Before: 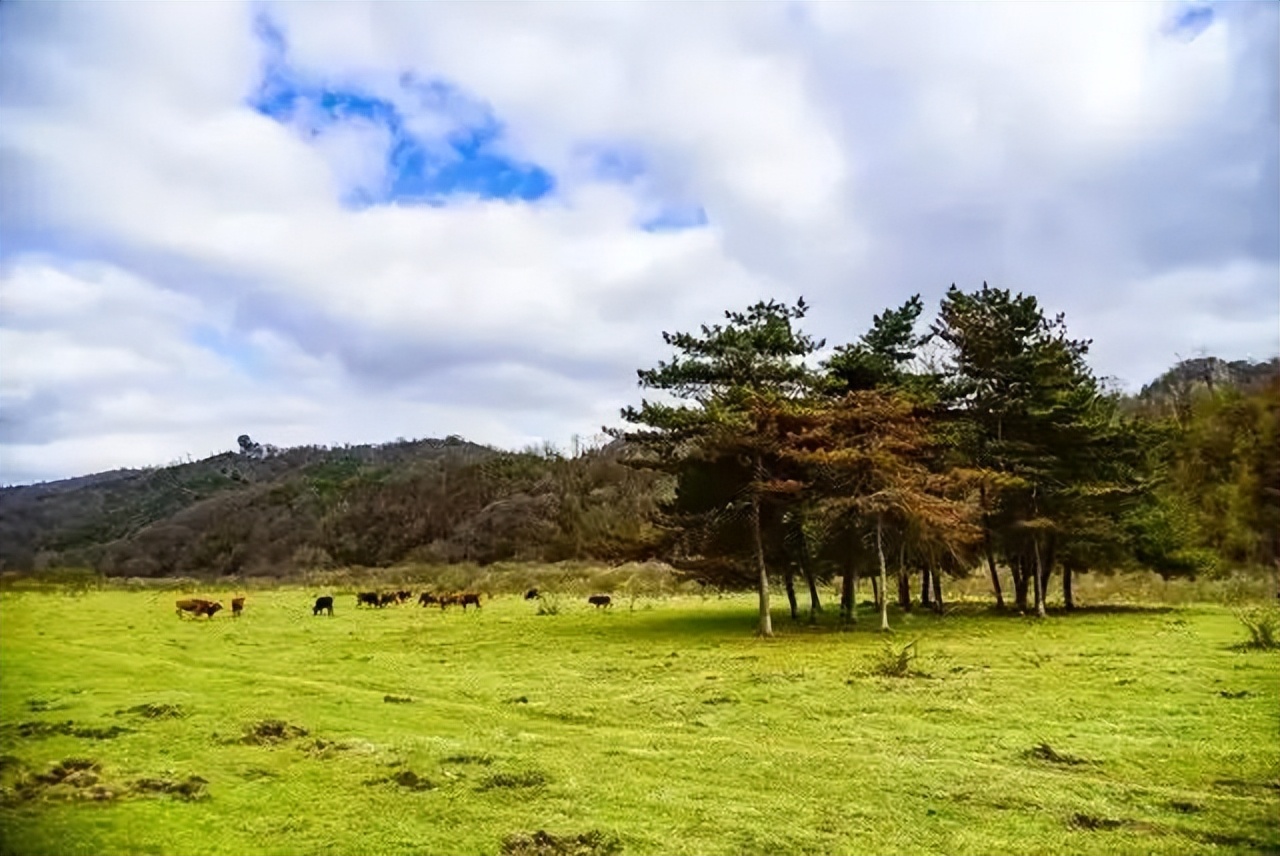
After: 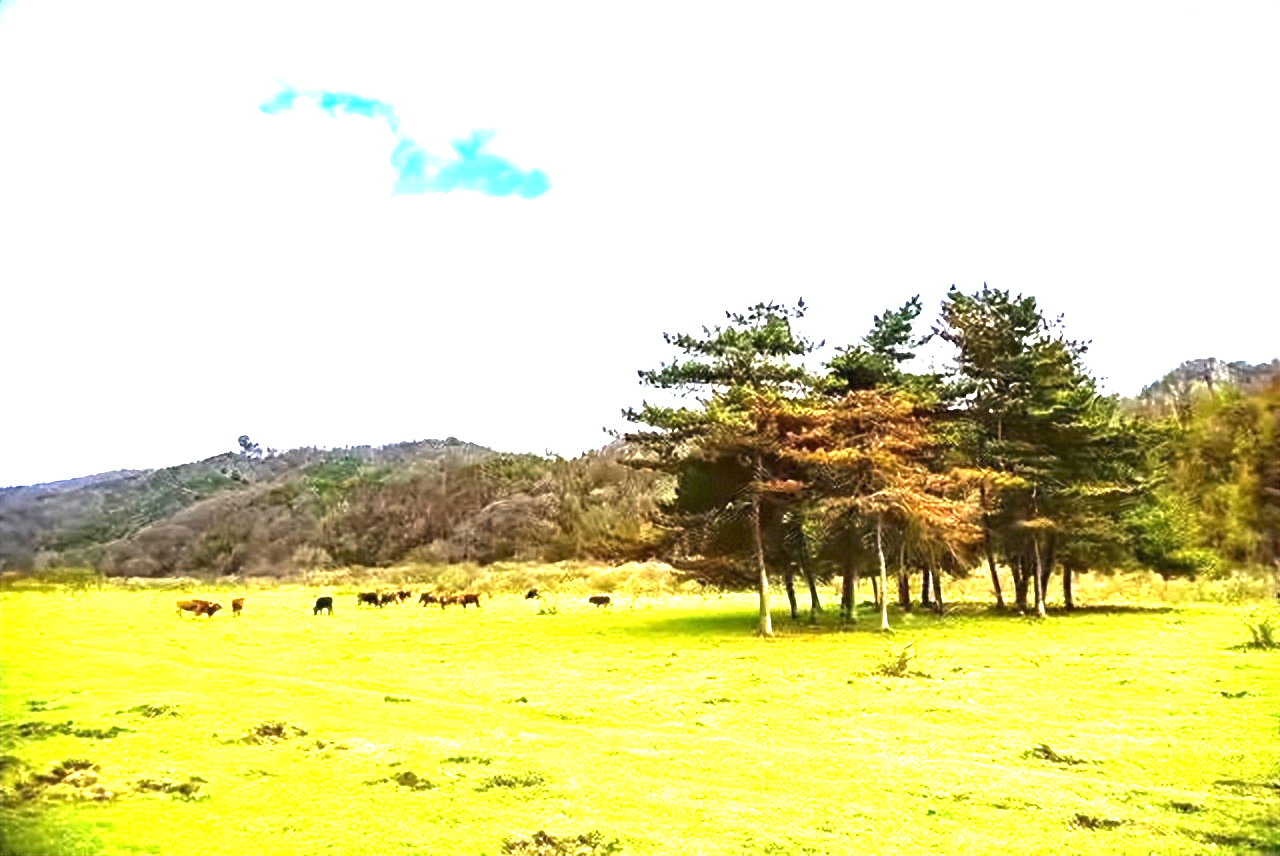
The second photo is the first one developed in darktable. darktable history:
exposure: exposure 2.212 EV, compensate exposure bias true, compensate highlight preservation false
